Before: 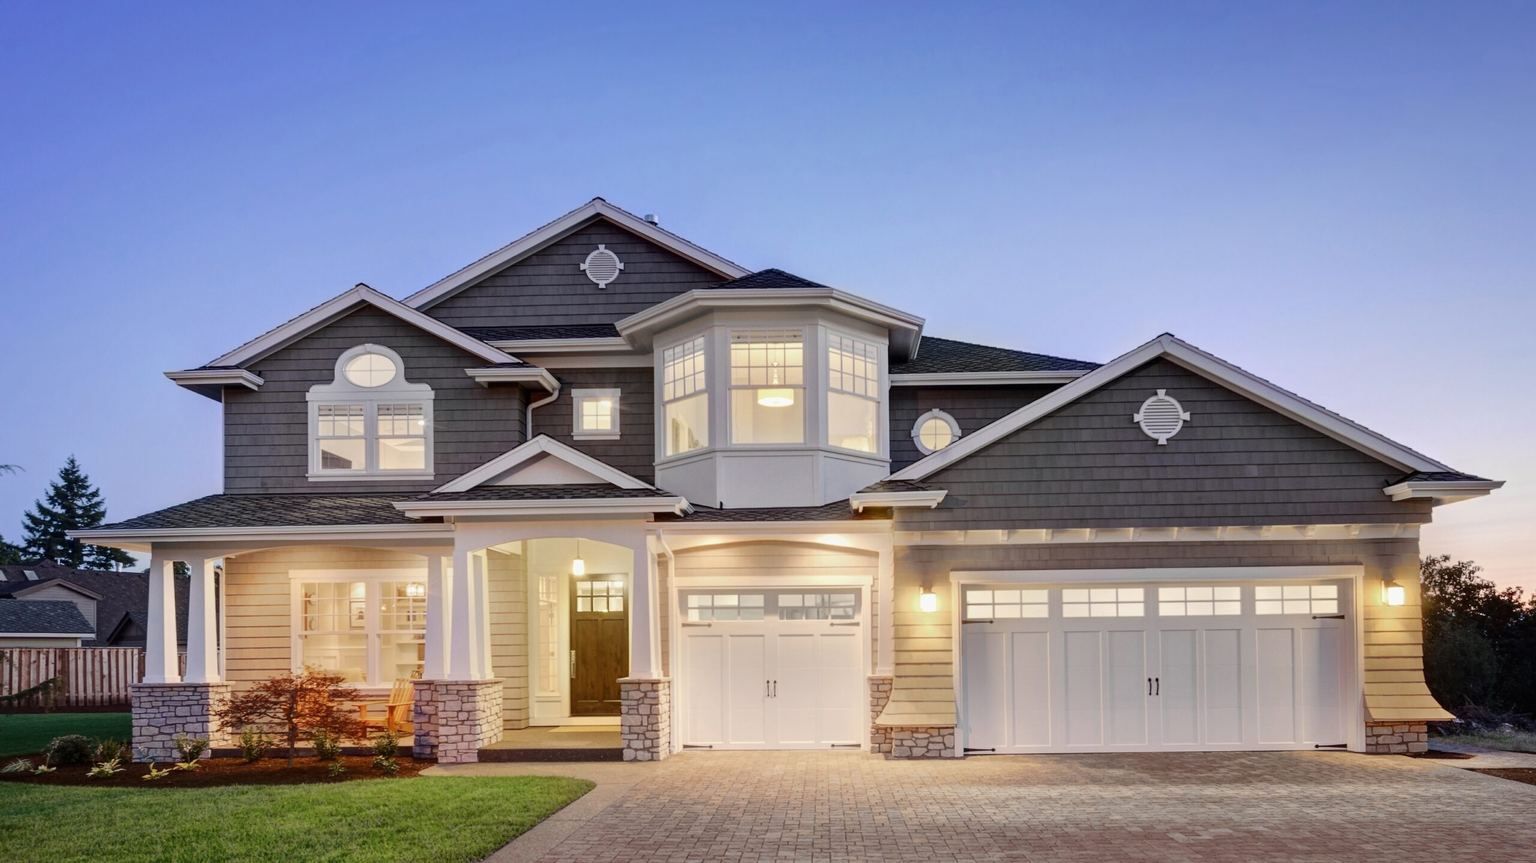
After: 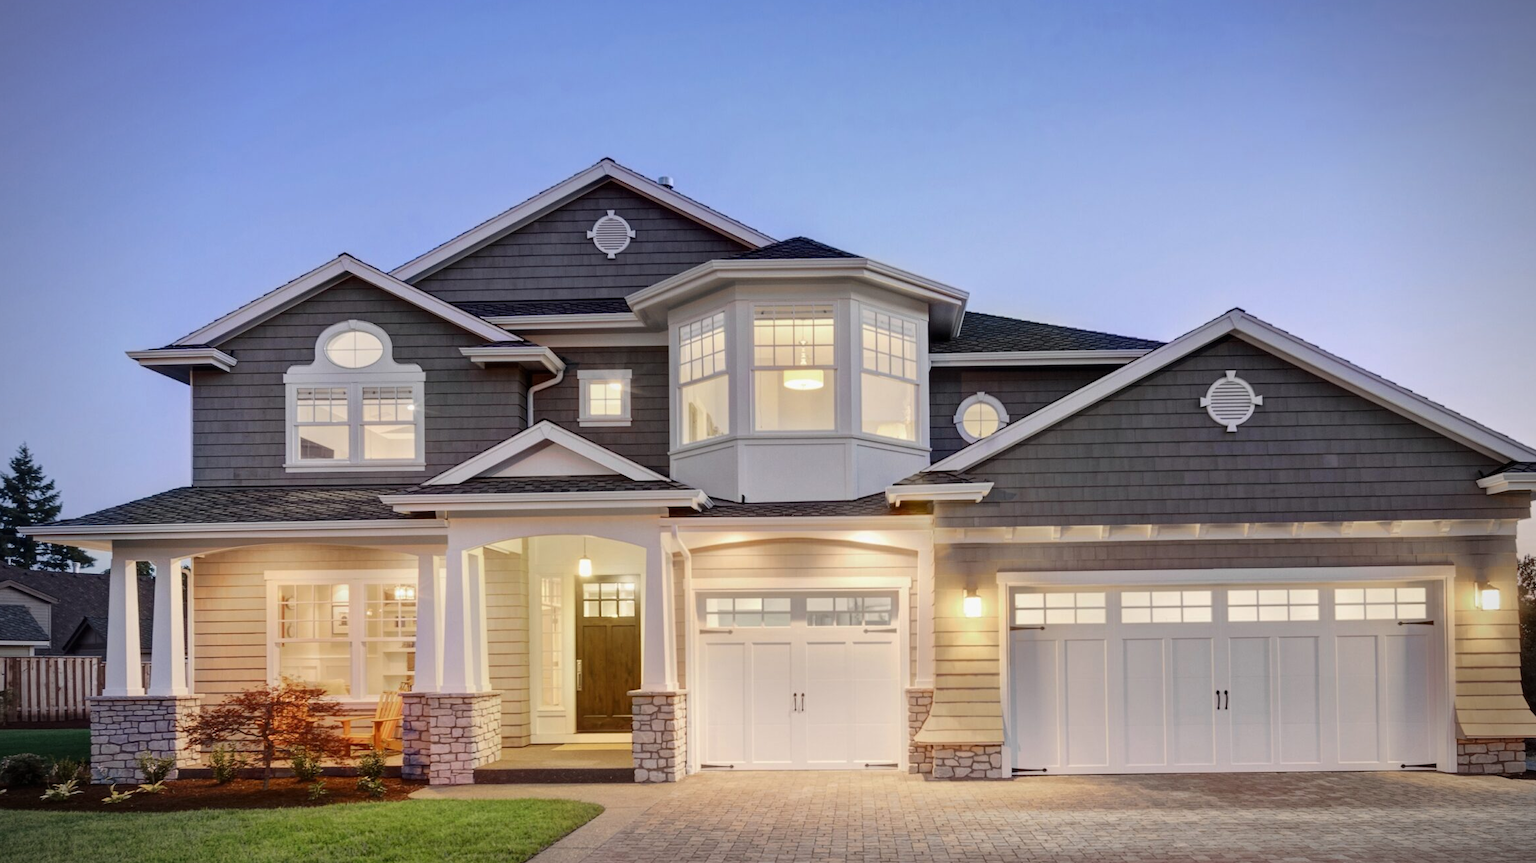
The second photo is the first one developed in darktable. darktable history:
vignetting: on, module defaults
crop: left 3.305%, top 6.436%, right 6.389%, bottom 3.258%
